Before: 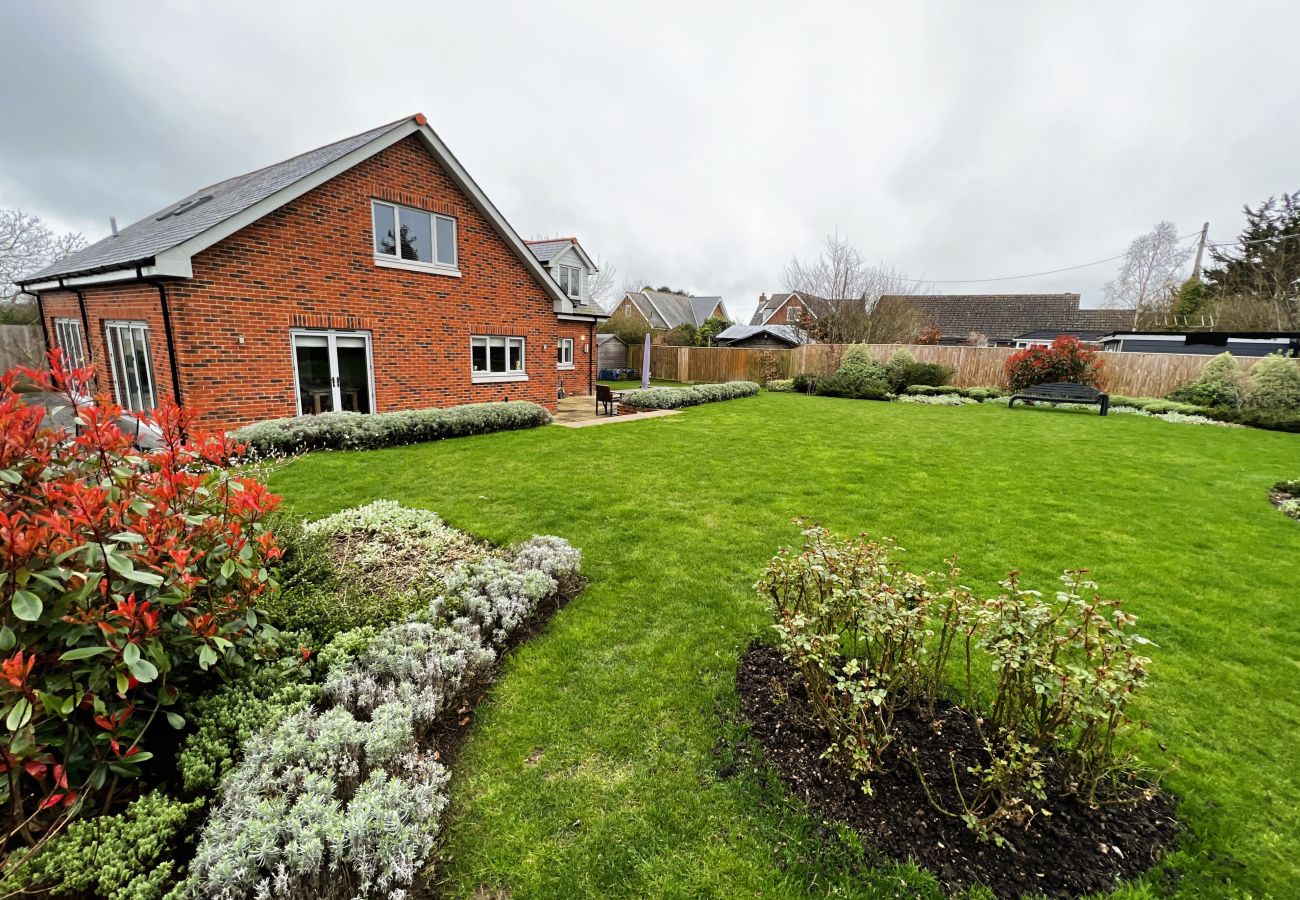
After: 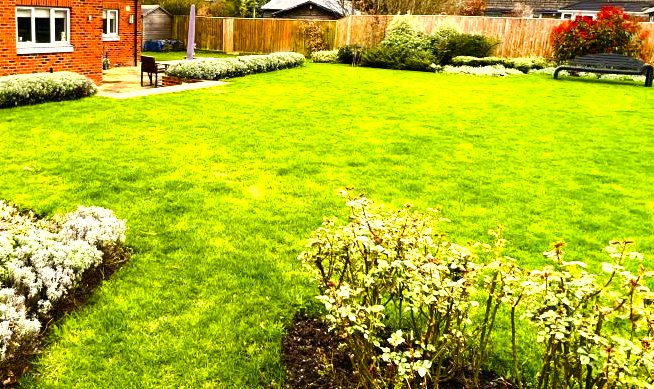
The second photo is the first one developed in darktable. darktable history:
crop: left 35.03%, top 36.625%, right 14.663%, bottom 20.057%
color balance rgb: linear chroma grading › global chroma 18.9%, perceptual saturation grading › global saturation 20%, perceptual saturation grading › highlights -25%, perceptual saturation grading › shadows 50%, global vibrance 18.93%
color zones: curves: ch0 [(0.004, 0.305) (0.261, 0.623) (0.389, 0.399) (0.708, 0.571) (0.947, 0.34)]; ch1 [(0.025, 0.645) (0.229, 0.584) (0.326, 0.551) (0.484, 0.262) (0.757, 0.643)]
white balance: red 1.045, blue 0.932
tone equalizer: -8 EV 0.001 EV, -7 EV -0.002 EV, -6 EV 0.002 EV, -5 EV -0.03 EV, -4 EV -0.116 EV, -3 EV -0.169 EV, -2 EV 0.24 EV, -1 EV 0.702 EV, +0 EV 0.493 EV
